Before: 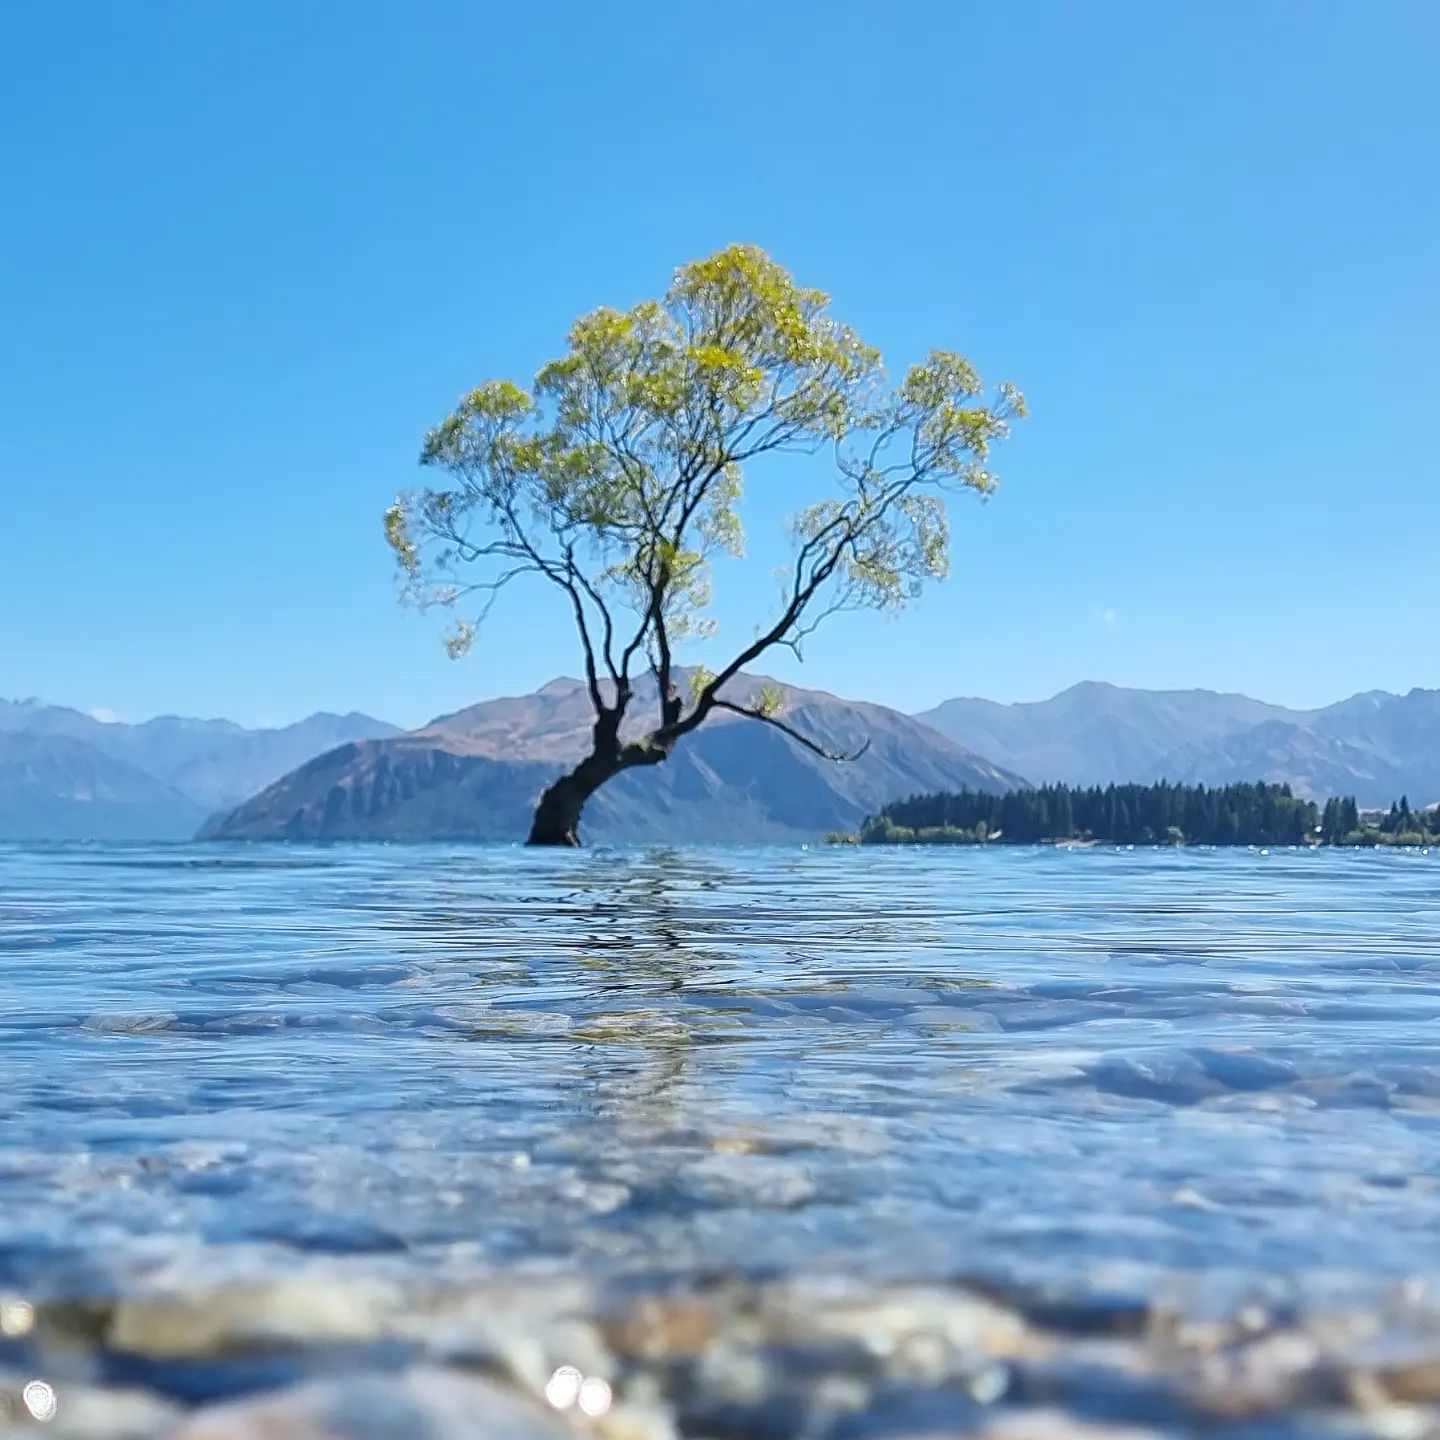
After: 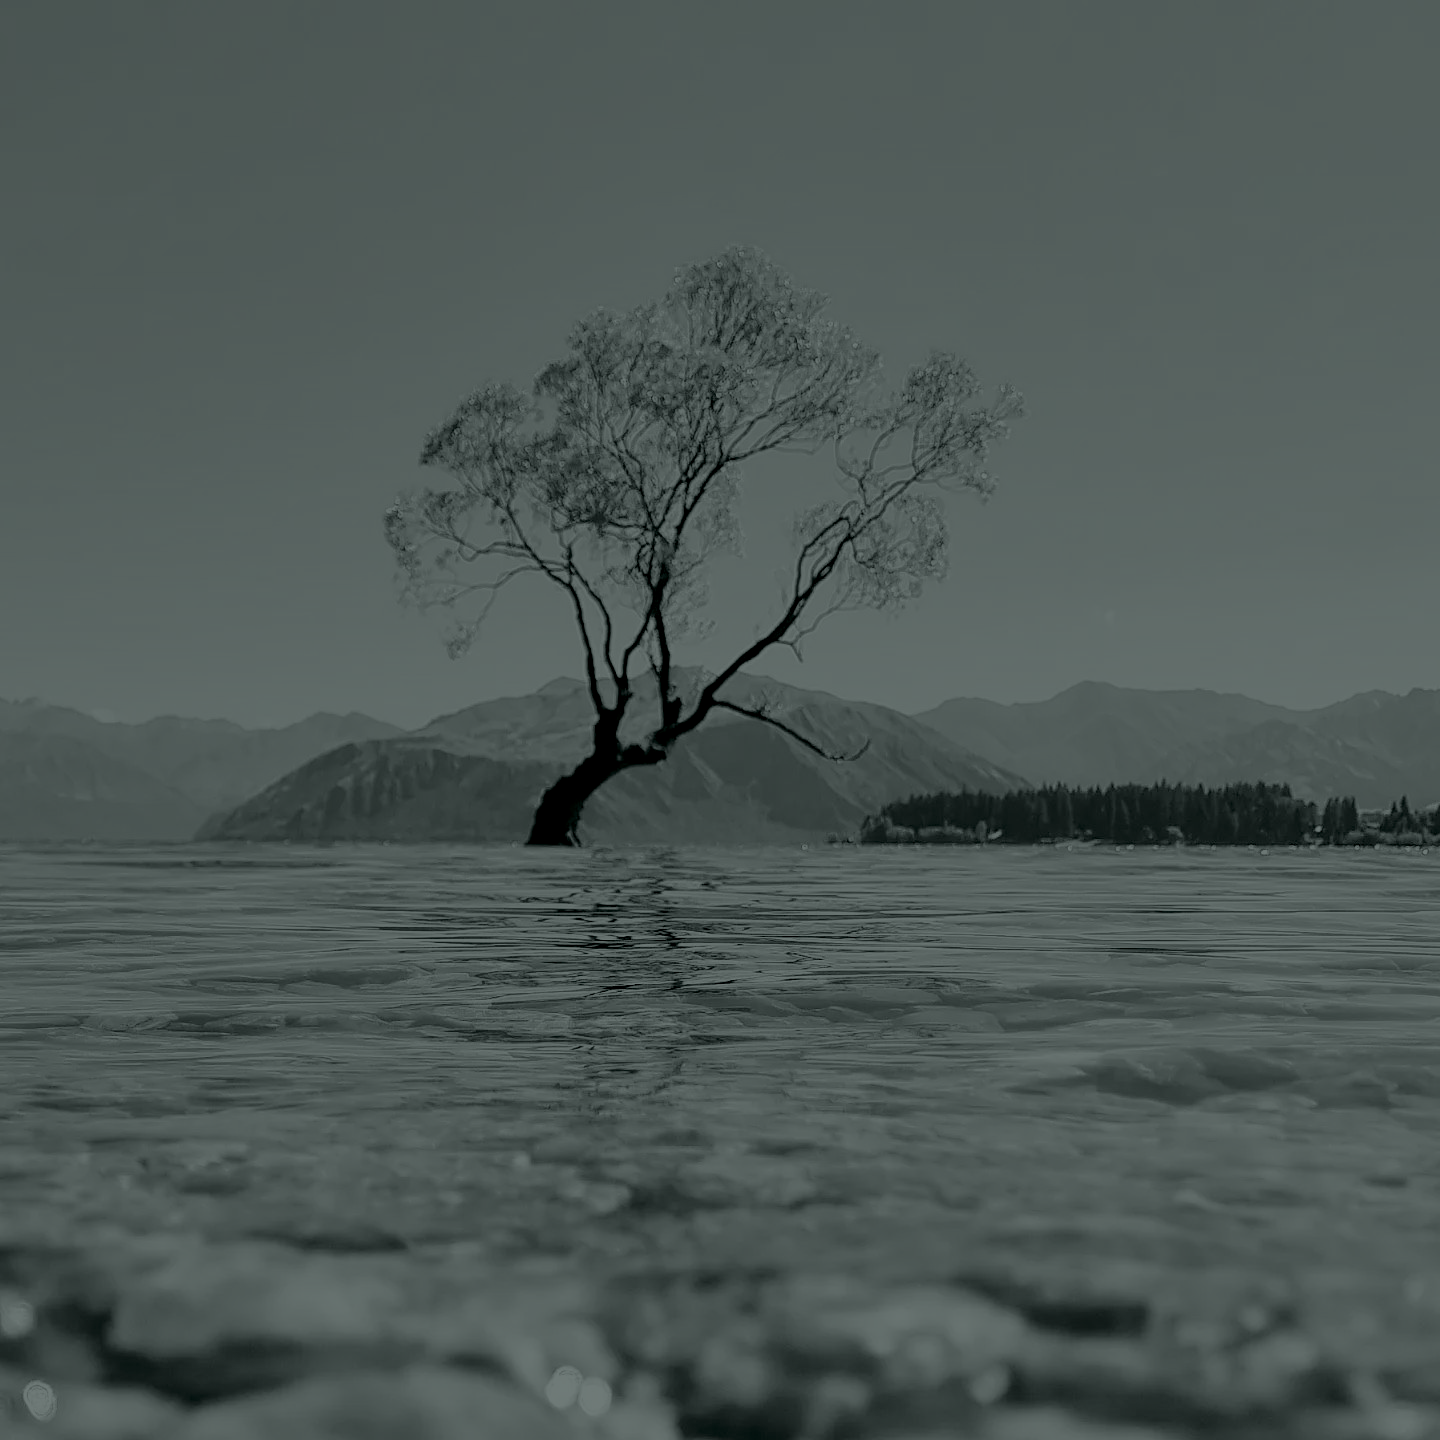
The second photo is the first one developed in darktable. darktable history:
tone equalizer: -8 EV -0.75 EV, -7 EV -0.7 EV, -6 EV -0.6 EV, -5 EV -0.4 EV, -3 EV 0.4 EV, -2 EV 0.6 EV, -1 EV 0.7 EV, +0 EV 0.75 EV, edges refinement/feathering 500, mask exposure compensation -1.57 EV, preserve details no
colorize: hue 90°, saturation 19%, lightness 1.59%, version 1
exposure: exposure 0.564 EV, compensate highlight preservation false
contrast brightness saturation: contrast 0.14, brightness 0.21
